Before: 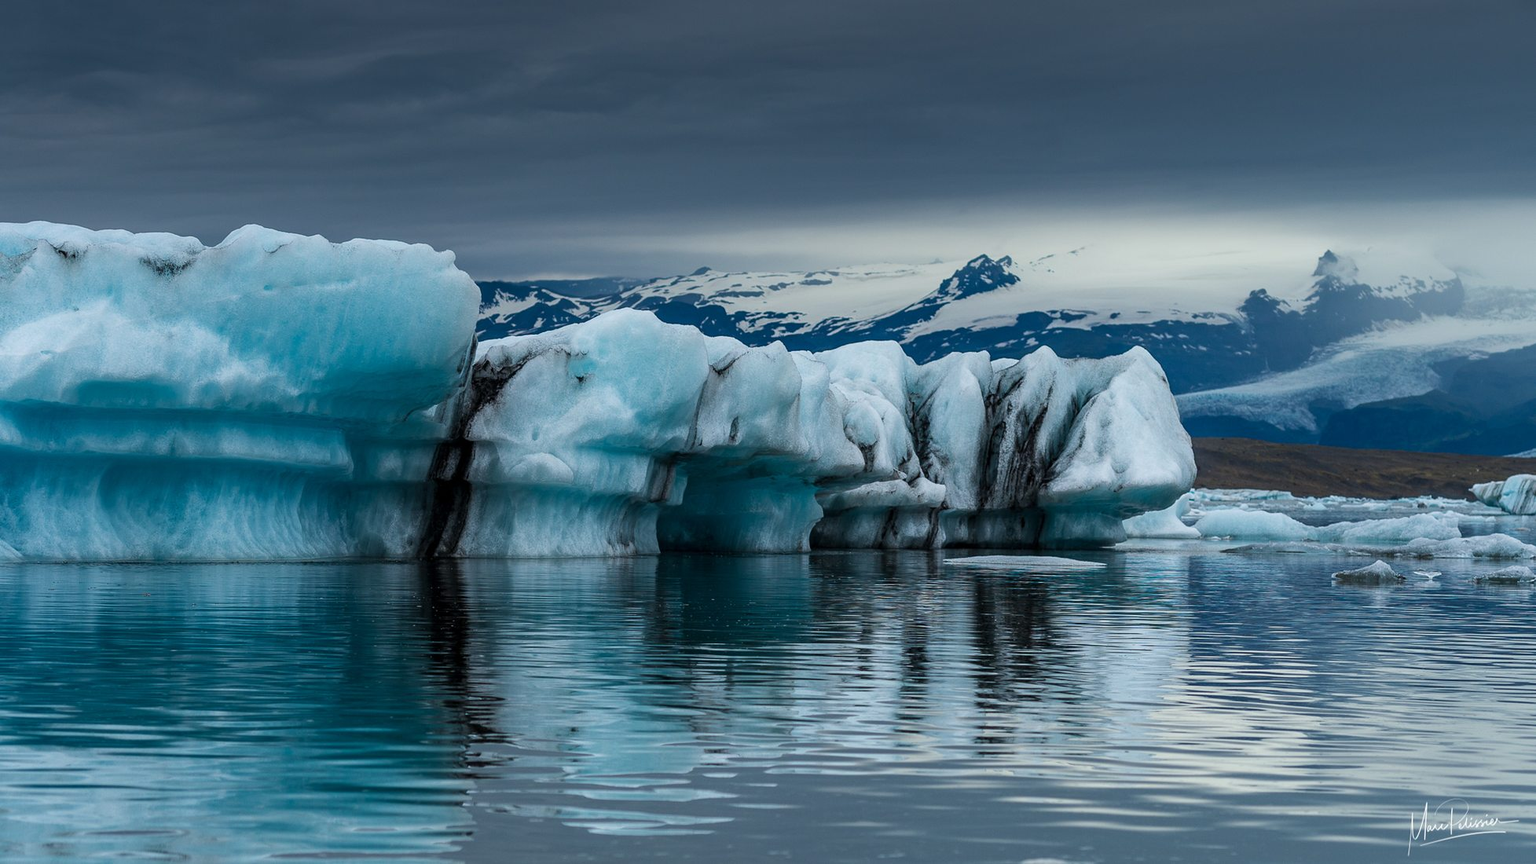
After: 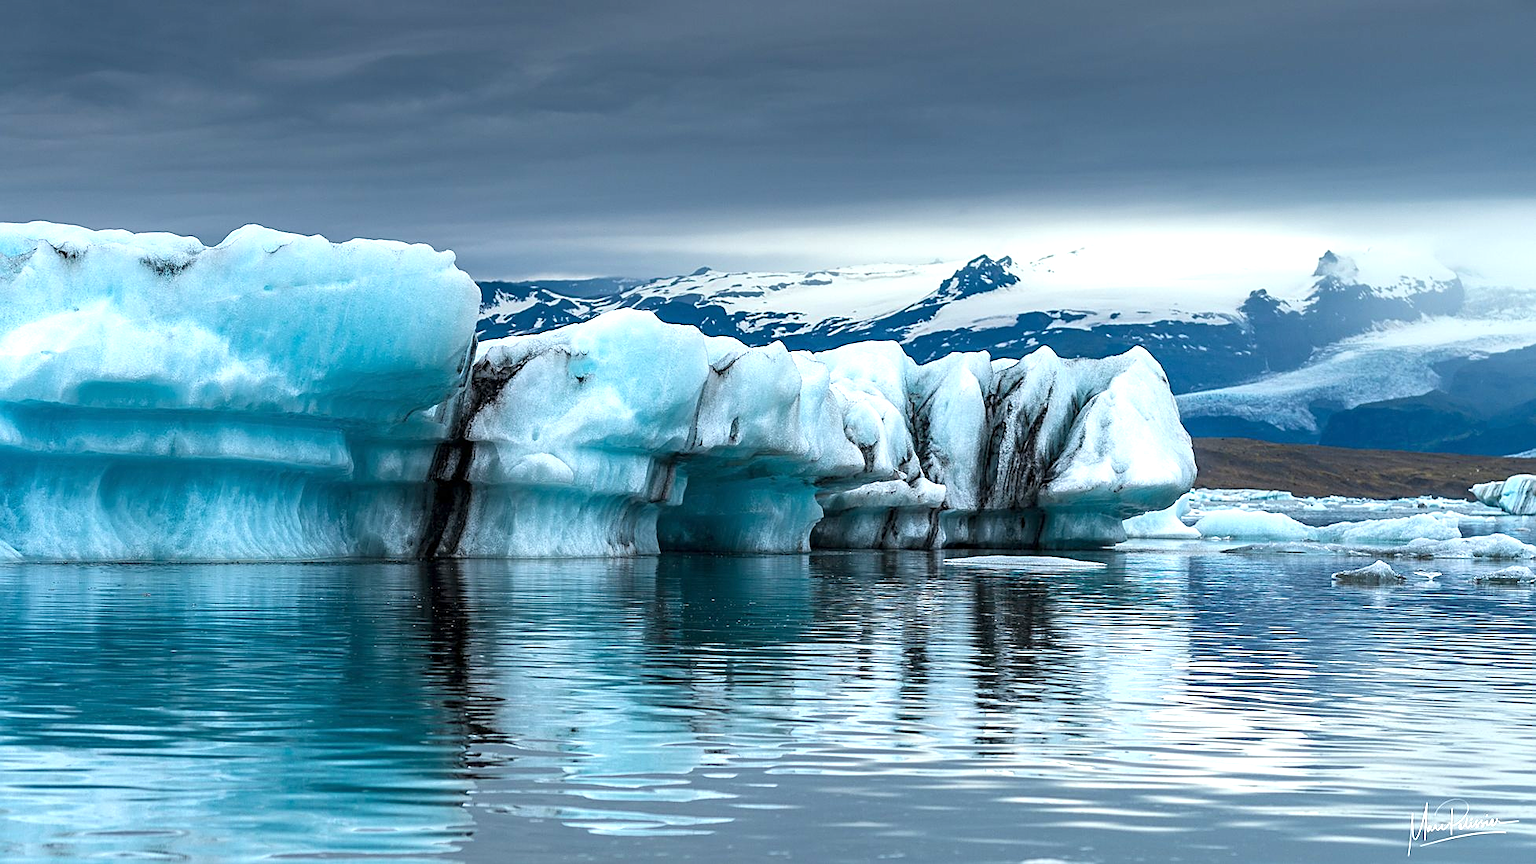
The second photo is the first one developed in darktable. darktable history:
sharpen: on, module defaults
exposure: exposure 1 EV, compensate exposure bias true, compensate highlight preservation false
